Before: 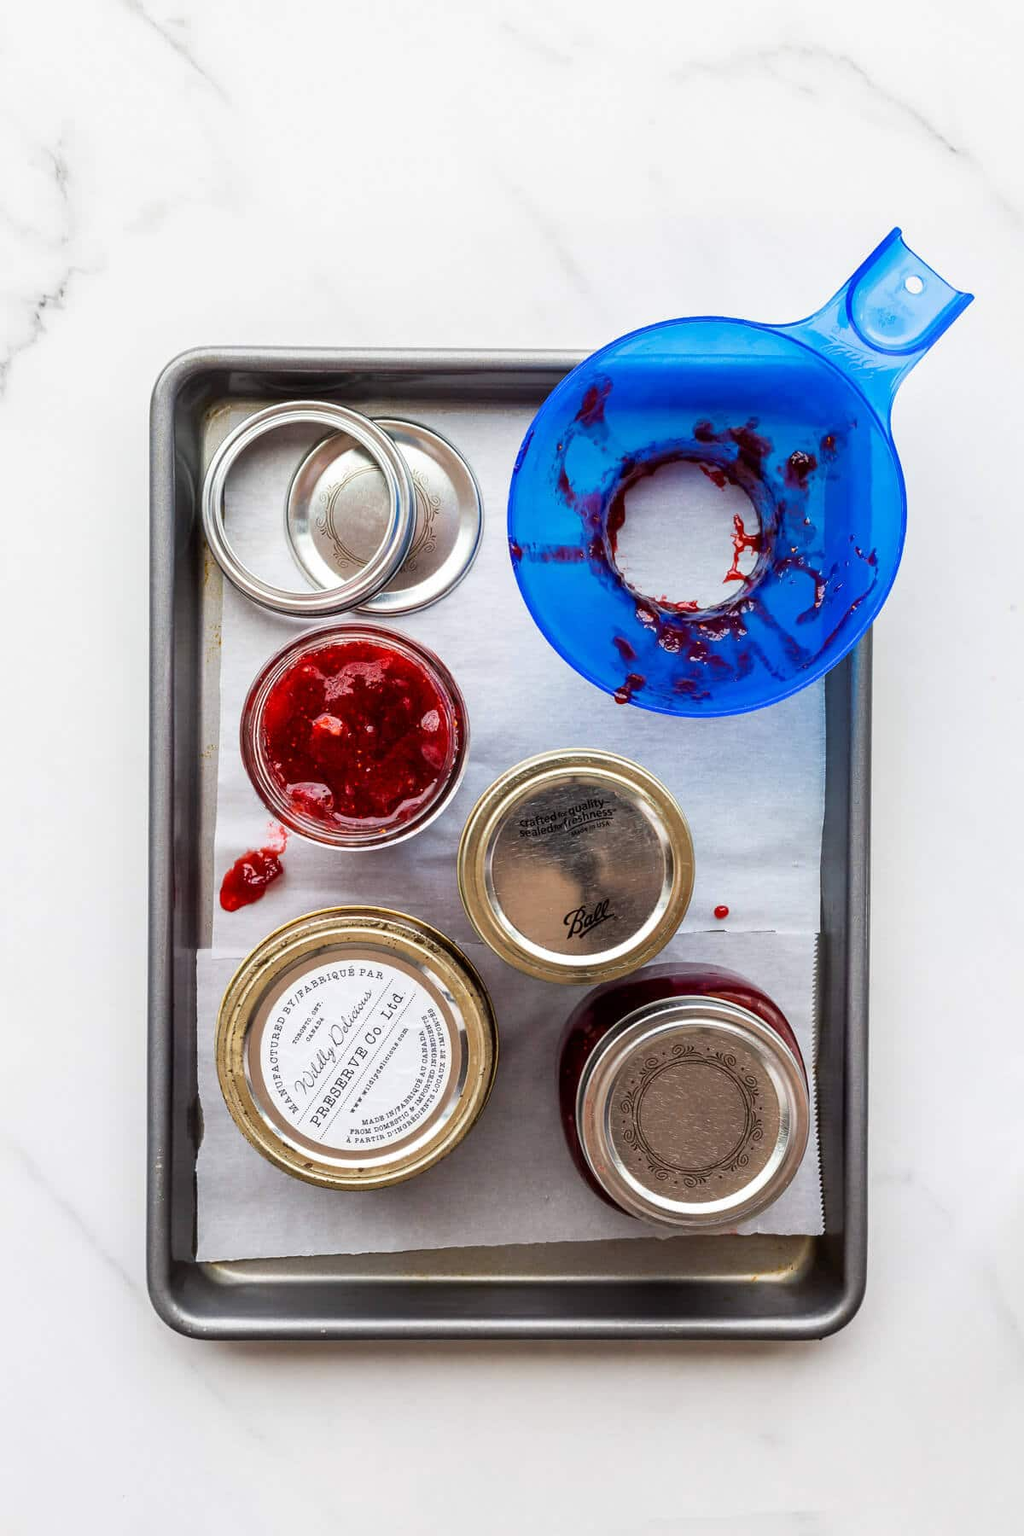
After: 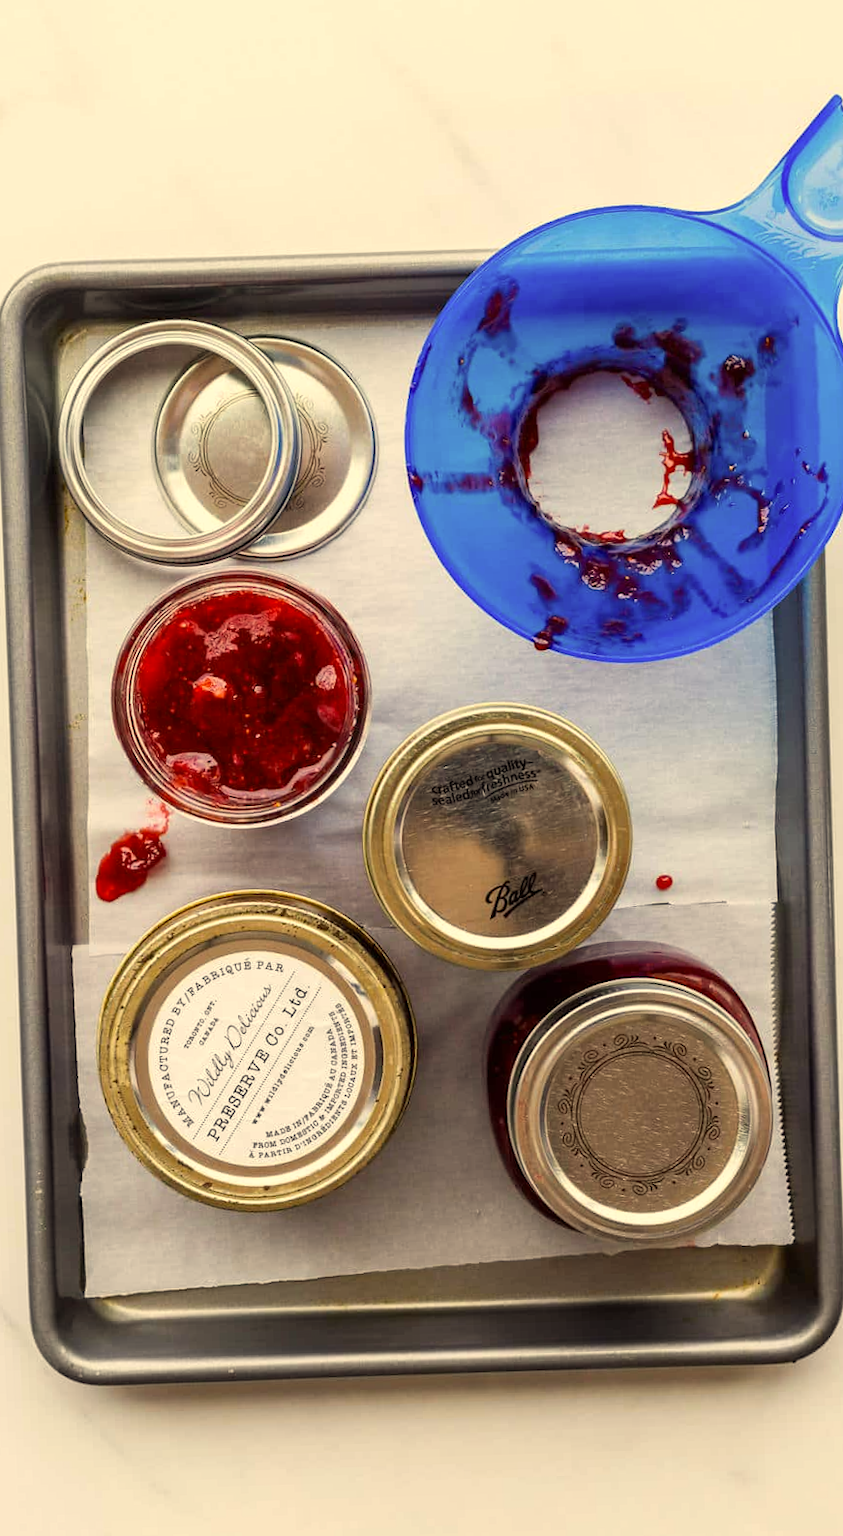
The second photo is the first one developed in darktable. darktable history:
rotate and perspective: rotation -2.12°, lens shift (vertical) 0.009, lens shift (horizontal) -0.008, automatic cropping original format, crop left 0.036, crop right 0.964, crop top 0.05, crop bottom 0.959
color correction: highlights a* 2.72, highlights b* 22.8
crop and rotate: left 13.15%, top 5.251%, right 12.609%
